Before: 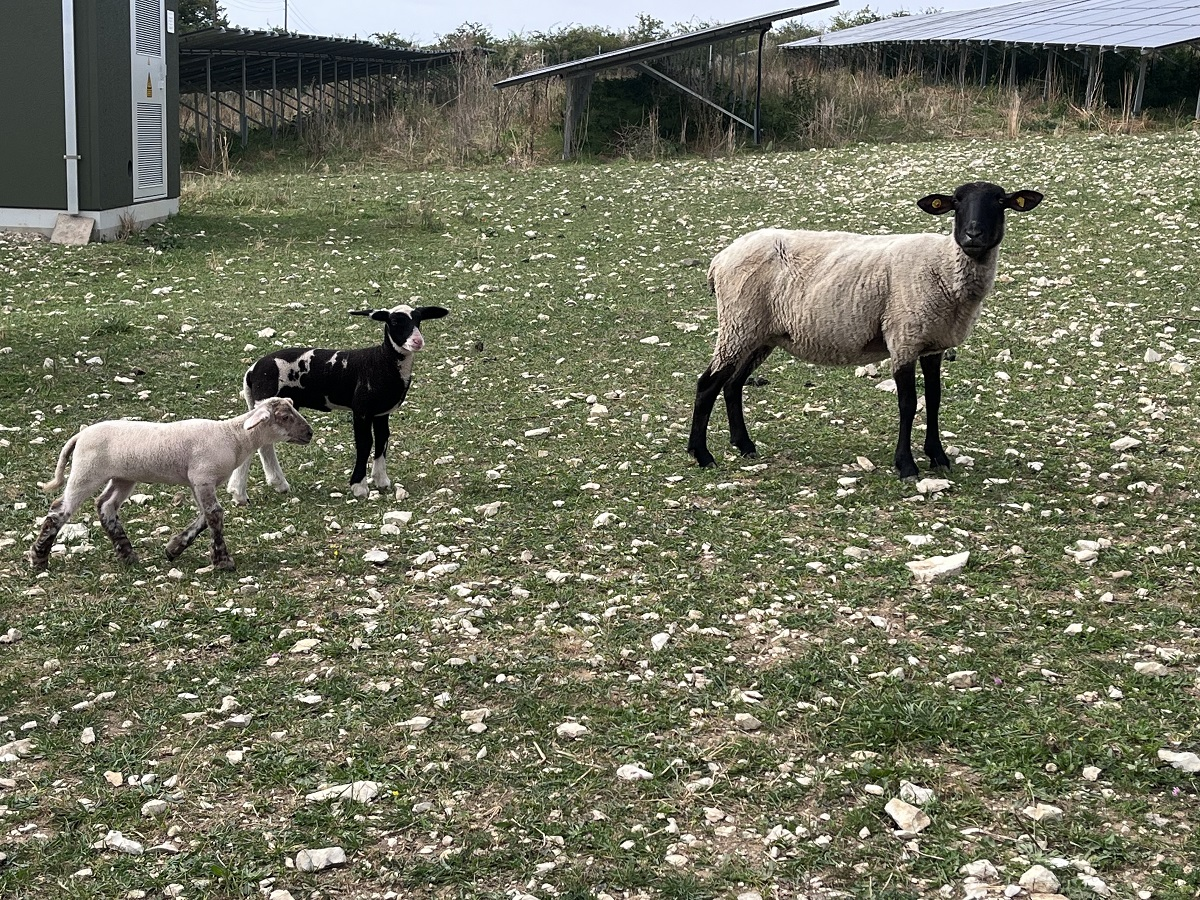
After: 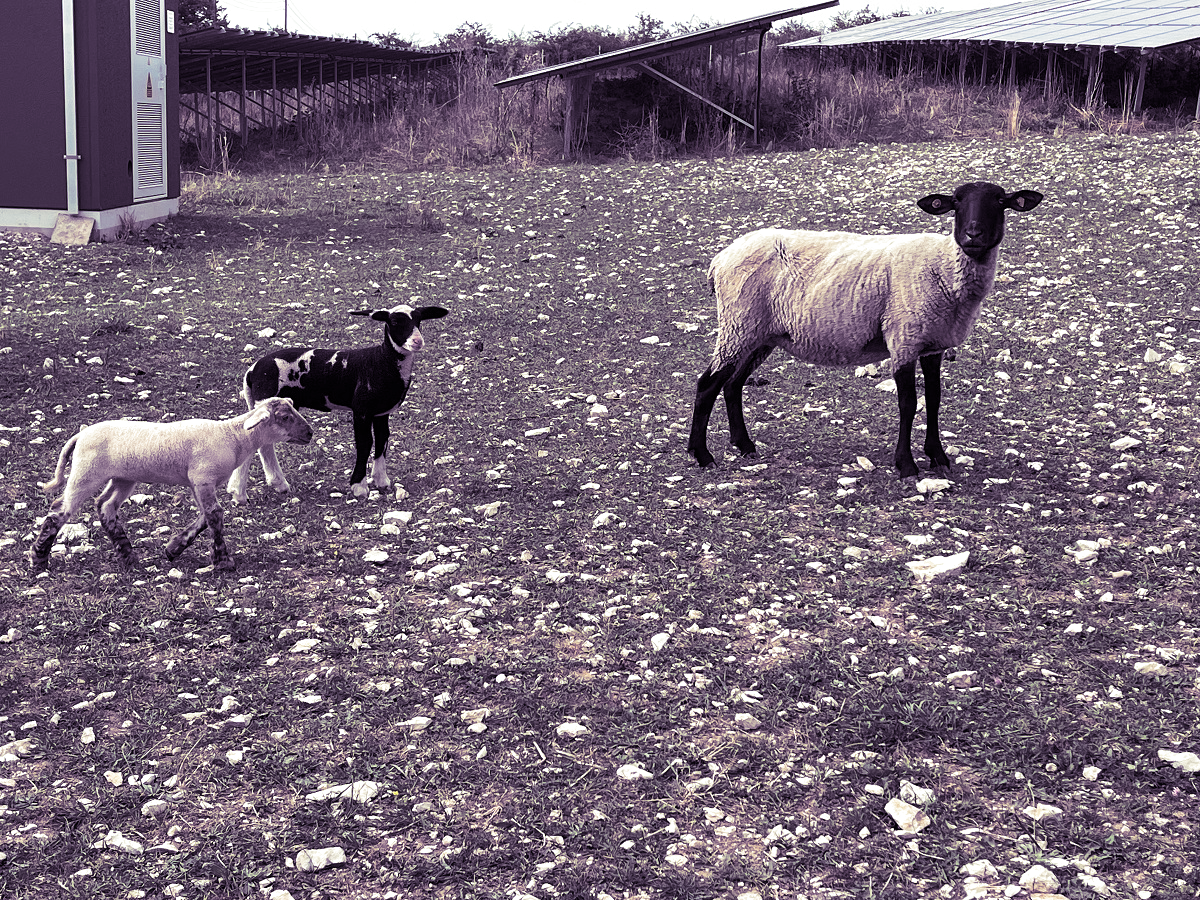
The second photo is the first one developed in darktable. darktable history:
exposure: exposure 0.217 EV, compensate highlight preservation false
split-toning: shadows › hue 266.4°, shadows › saturation 0.4, highlights › hue 61.2°, highlights › saturation 0.3, compress 0%
